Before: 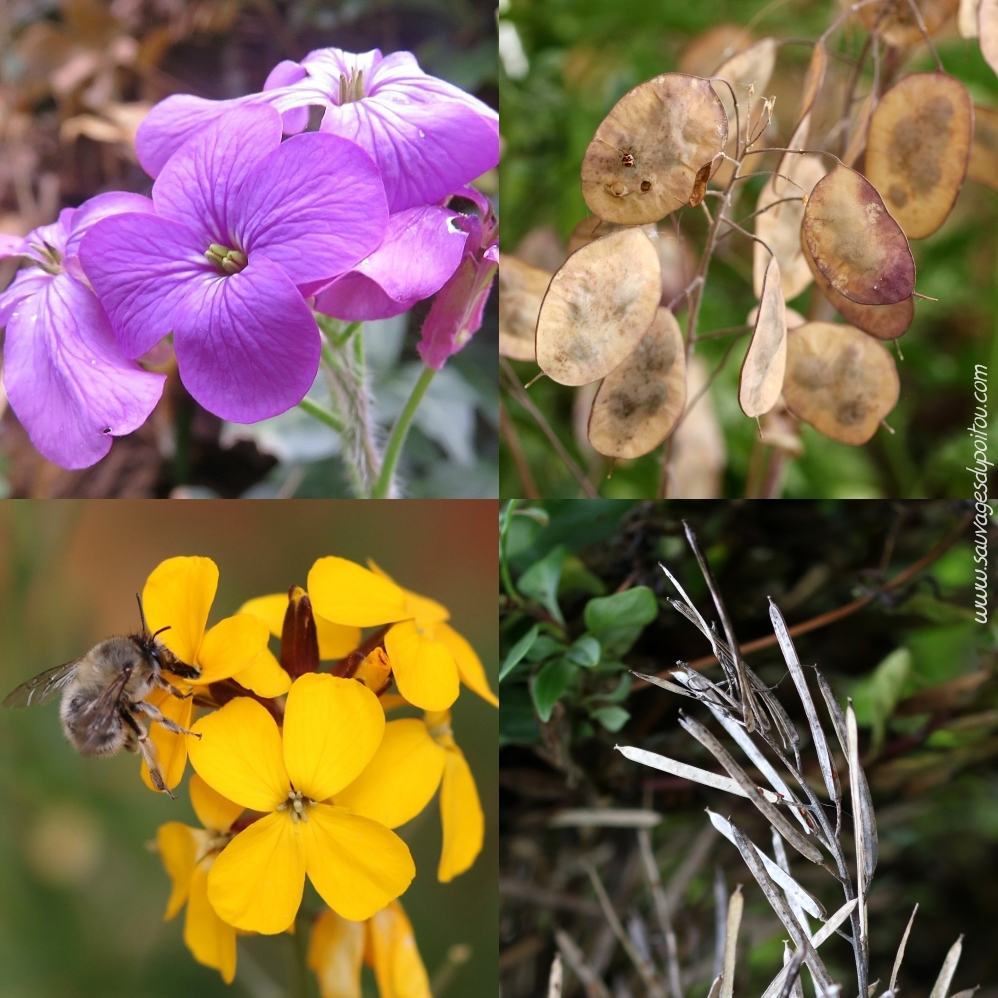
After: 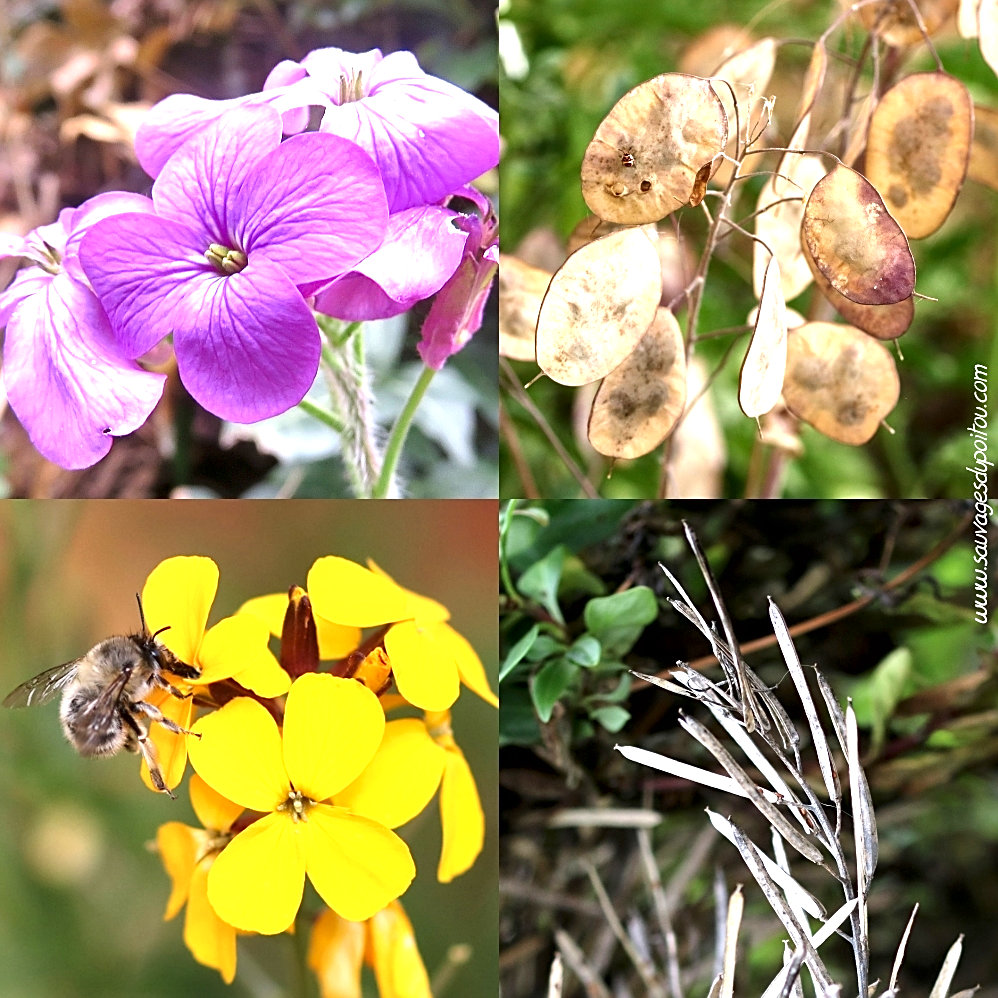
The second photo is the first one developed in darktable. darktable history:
local contrast: mode bilateral grid, contrast 25, coarseness 47, detail 151%, midtone range 0.2
exposure: black level correction 0, exposure 0.95 EV, compensate exposure bias true, compensate highlight preservation false
sharpen: on, module defaults
